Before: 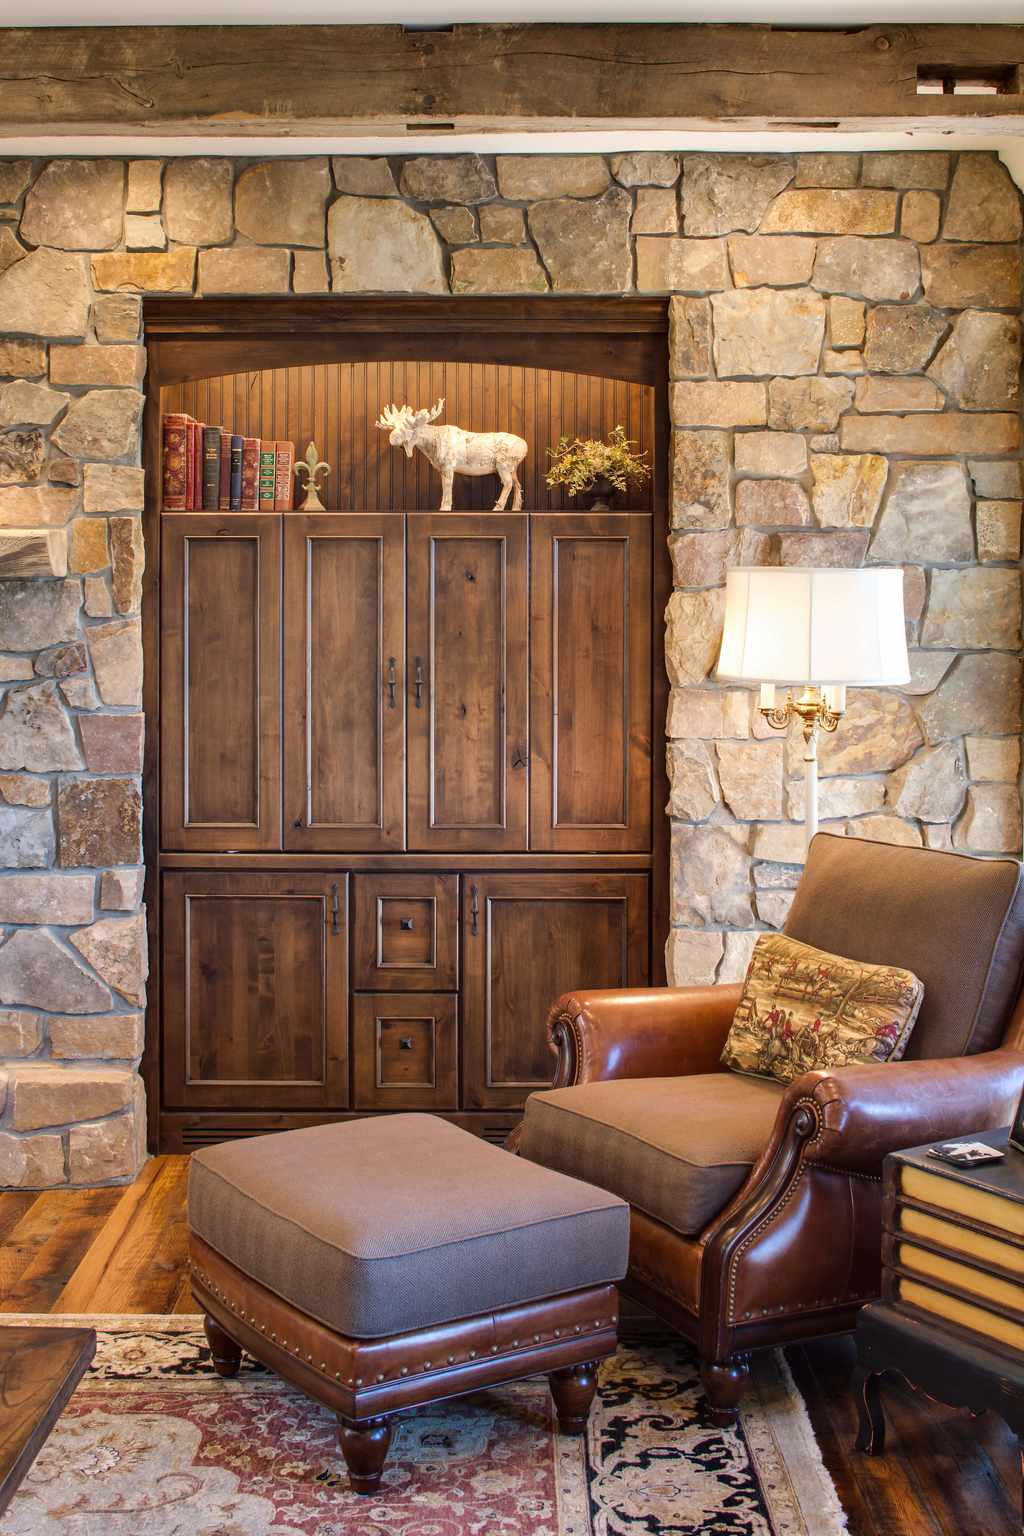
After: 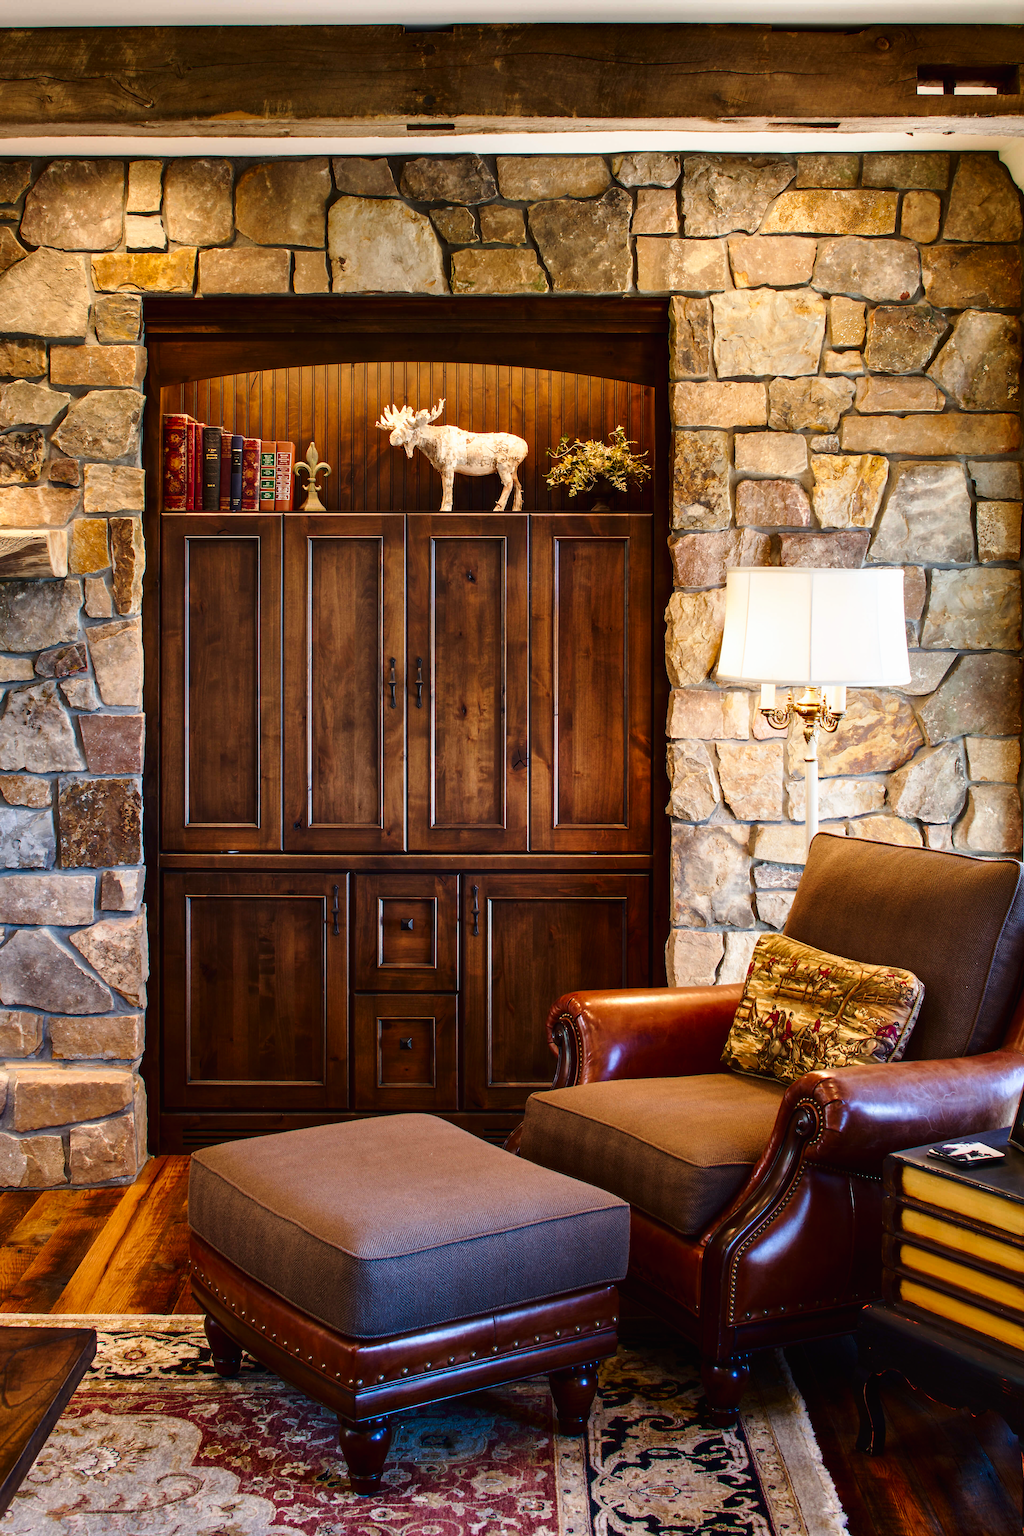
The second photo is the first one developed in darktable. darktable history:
contrast brightness saturation: contrast 0.127, brightness -0.227, saturation 0.139
tone curve: curves: ch0 [(0, 0.01) (0.037, 0.032) (0.131, 0.108) (0.275, 0.258) (0.483, 0.512) (0.61, 0.661) (0.696, 0.76) (0.792, 0.867) (0.911, 0.955) (0.997, 0.995)]; ch1 [(0, 0) (0.308, 0.268) (0.425, 0.383) (0.503, 0.502) (0.529, 0.543) (0.706, 0.754) (0.869, 0.907) (1, 1)]; ch2 [(0, 0) (0.228, 0.196) (0.336, 0.315) (0.399, 0.403) (0.485, 0.487) (0.502, 0.502) (0.525, 0.523) (0.545, 0.552) (0.587, 0.61) (0.636, 0.654) (0.711, 0.729) (0.855, 0.87) (0.998, 0.977)], preserve colors none
